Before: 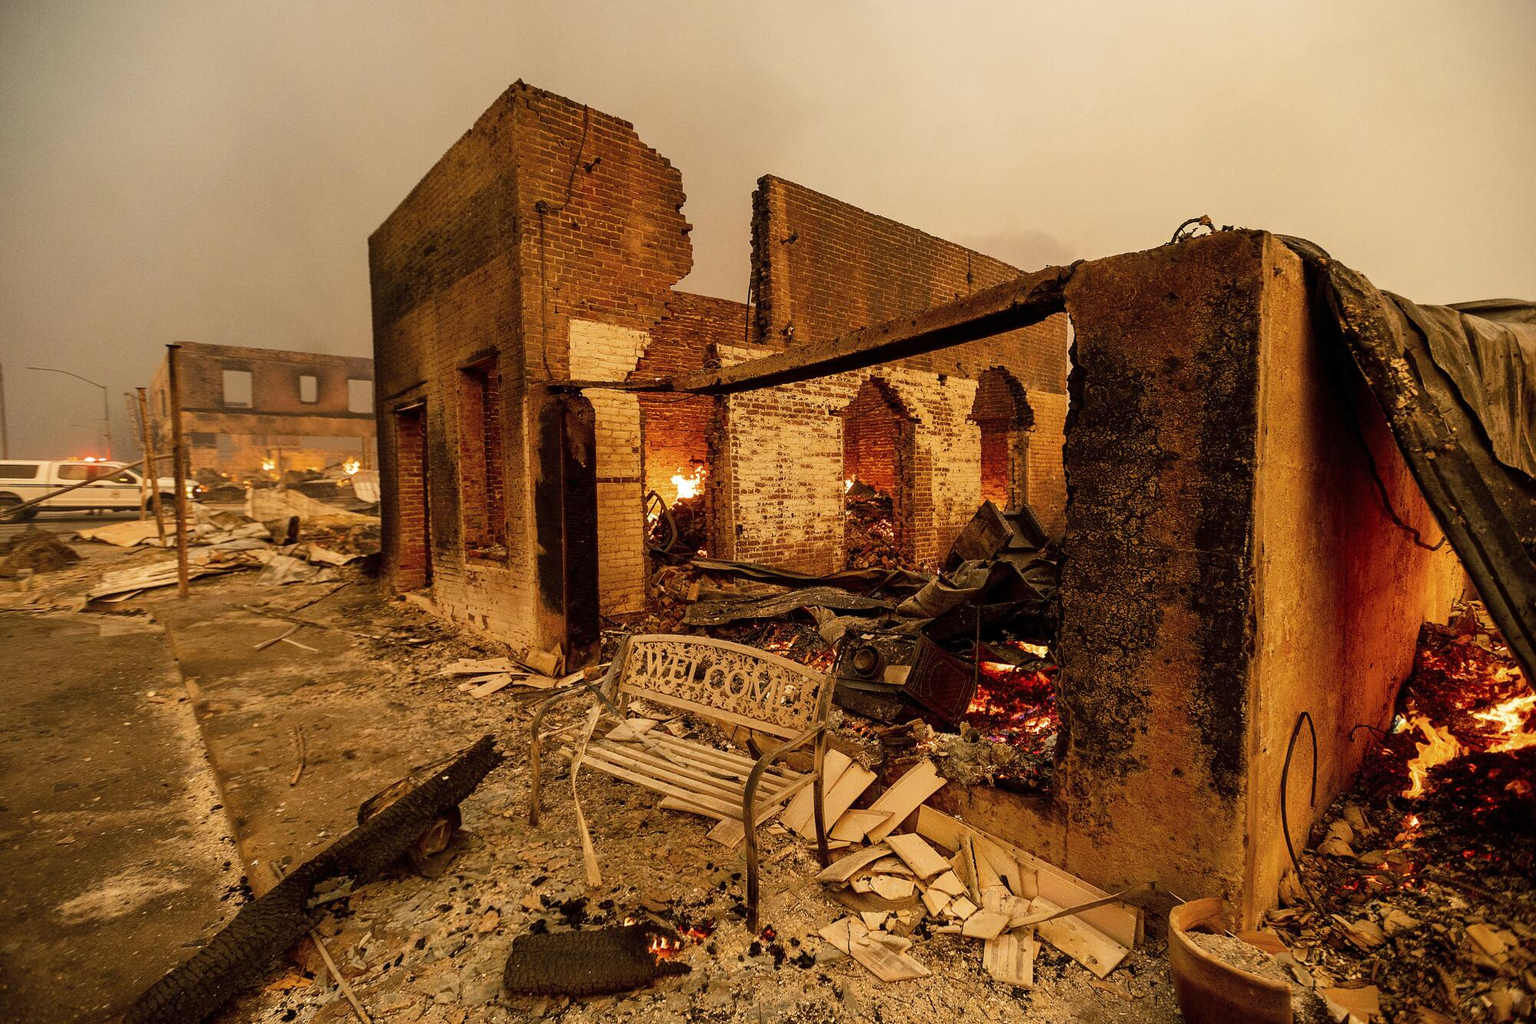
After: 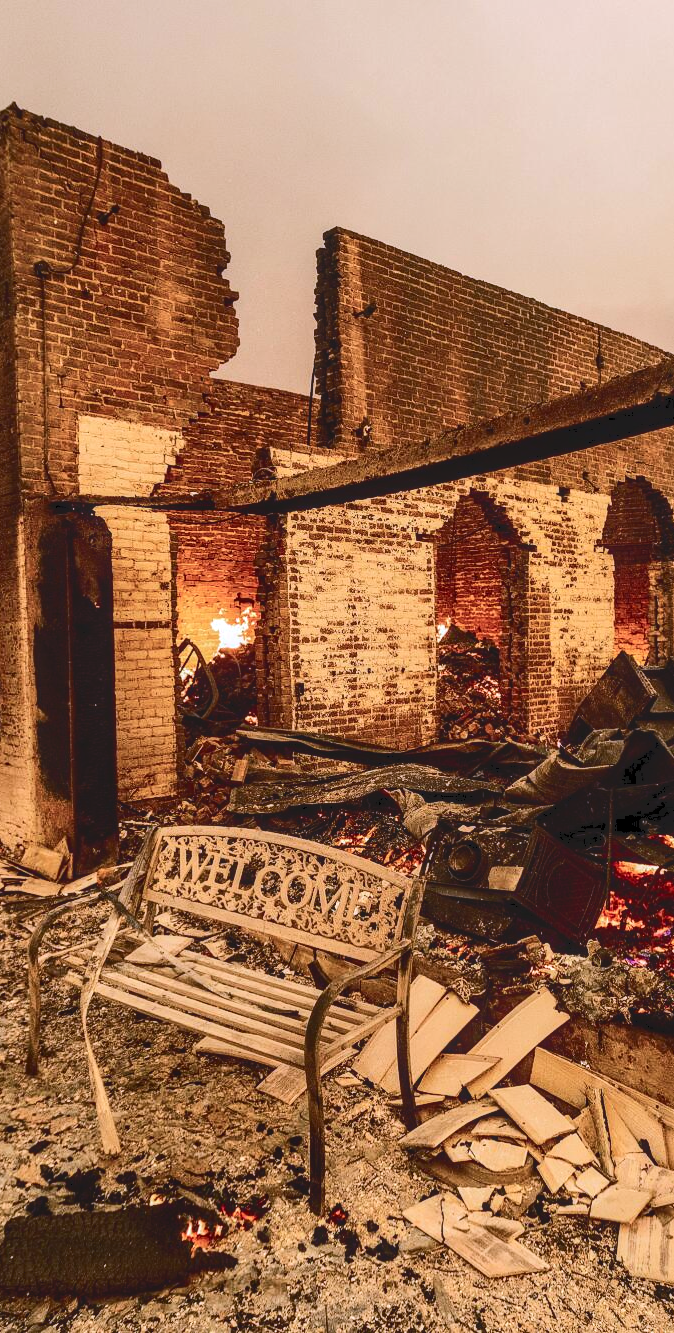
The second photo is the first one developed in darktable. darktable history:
crop: left 33.164%, right 33.121%
local contrast: on, module defaults
color calibration: illuminant custom, x 0.363, y 0.385, temperature 4525.48 K
tone curve: curves: ch0 [(0, 0) (0.003, 0.108) (0.011, 0.112) (0.025, 0.117) (0.044, 0.126) (0.069, 0.133) (0.1, 0.146) (0.136, 0.158) (0.177, 0.178) (0.224, 0.212) (0.277, 0.256) (0.335, 0.331) (0.399, 0.423) (0.468, 0.538) (0.543, 0.641) (0.623, 0.721) (0.709, 0.792) (0.801, 0.845) (0.898, 0.917) (1, 1)], color space Lab, independent channels, preserve colors none
